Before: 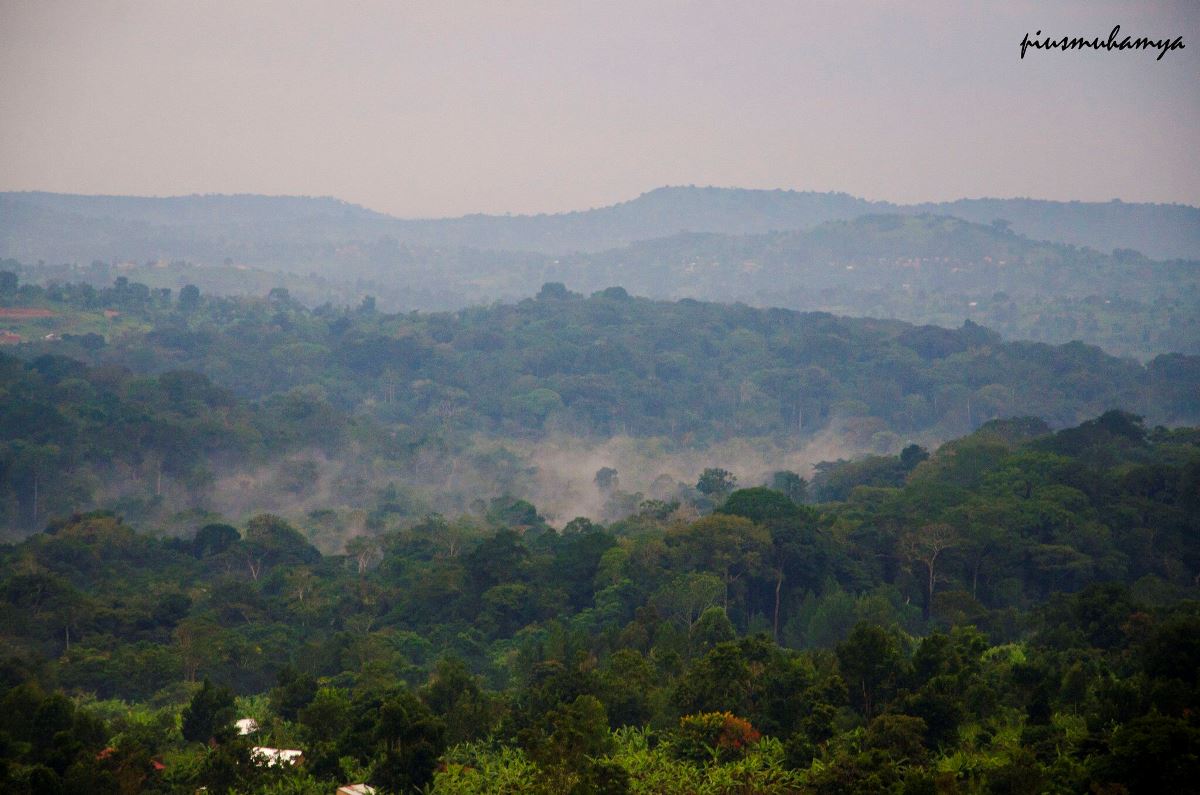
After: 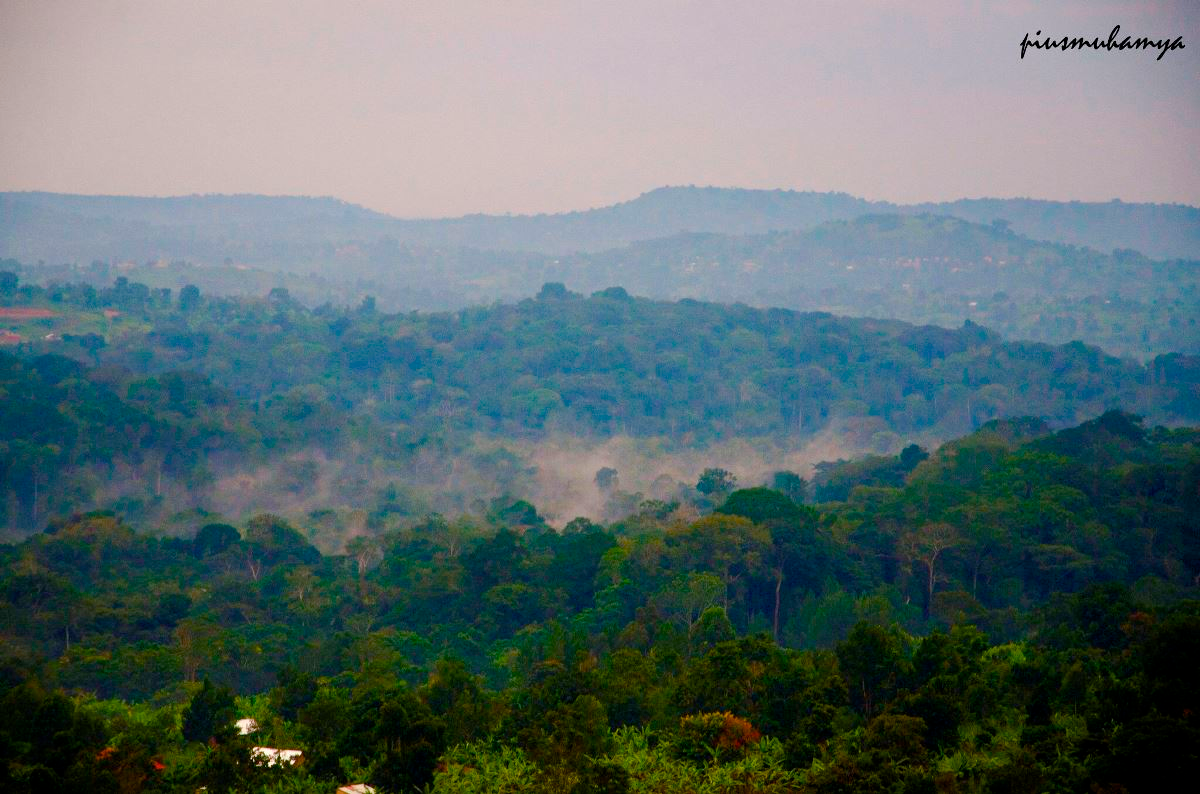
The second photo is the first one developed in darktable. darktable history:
crop: bottom 0.058%
color balance rgb: shadows lift › chroma 1.03%, shadows lift › hue 240.63°, perceptual saturation grading › global saturation 20%, perceptual saturation grading › highlights -25.692%, perceptual saturation grading › shadows 50.423%, global vibrance 20%
